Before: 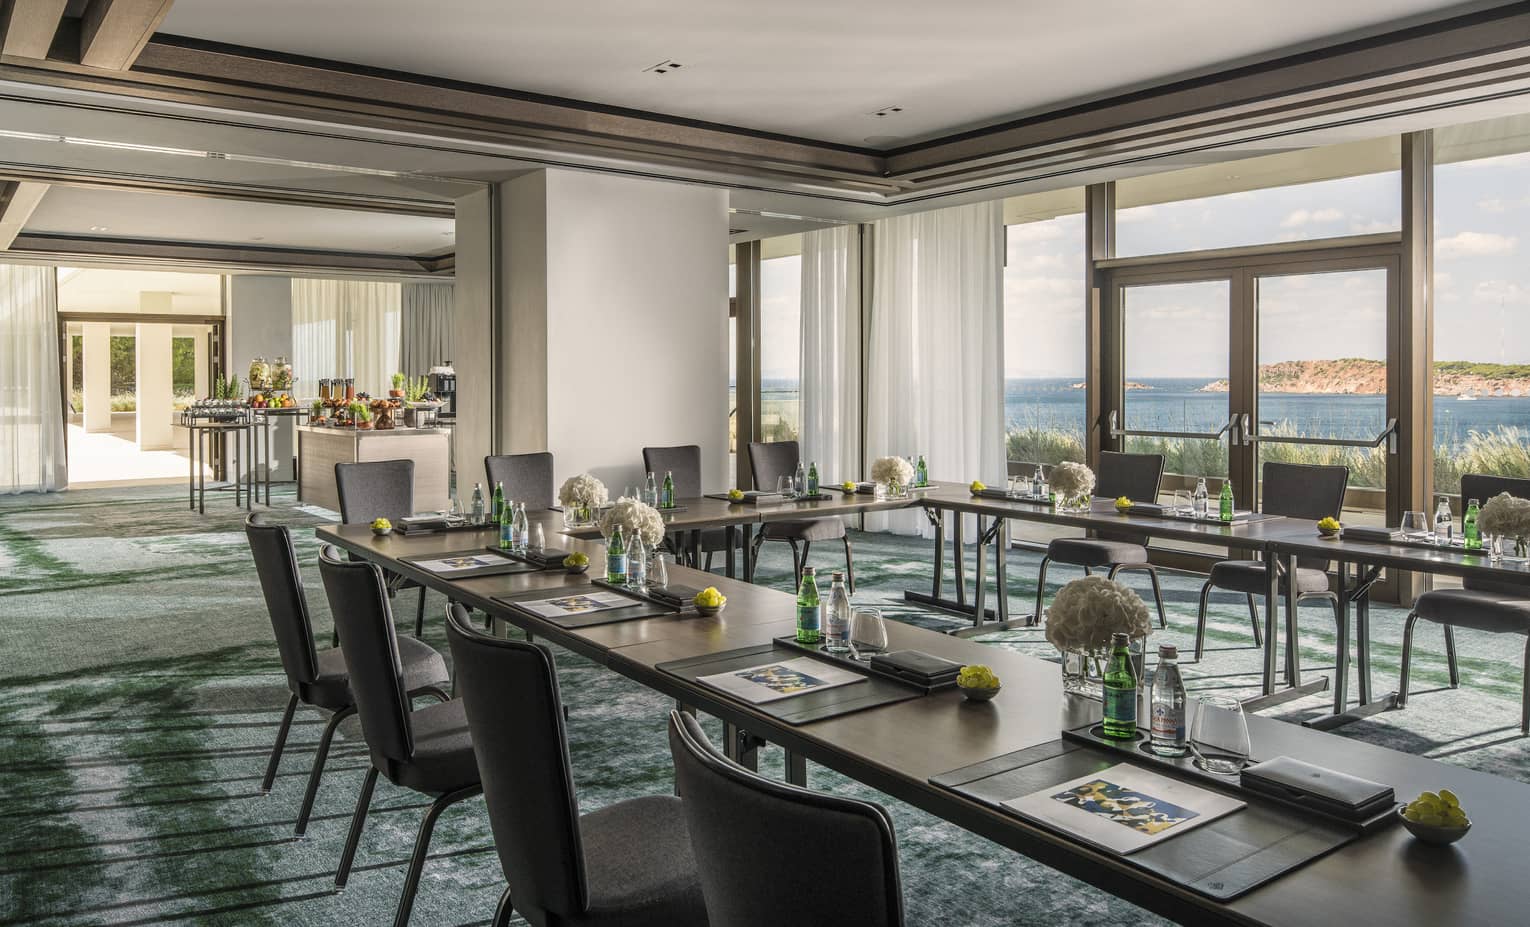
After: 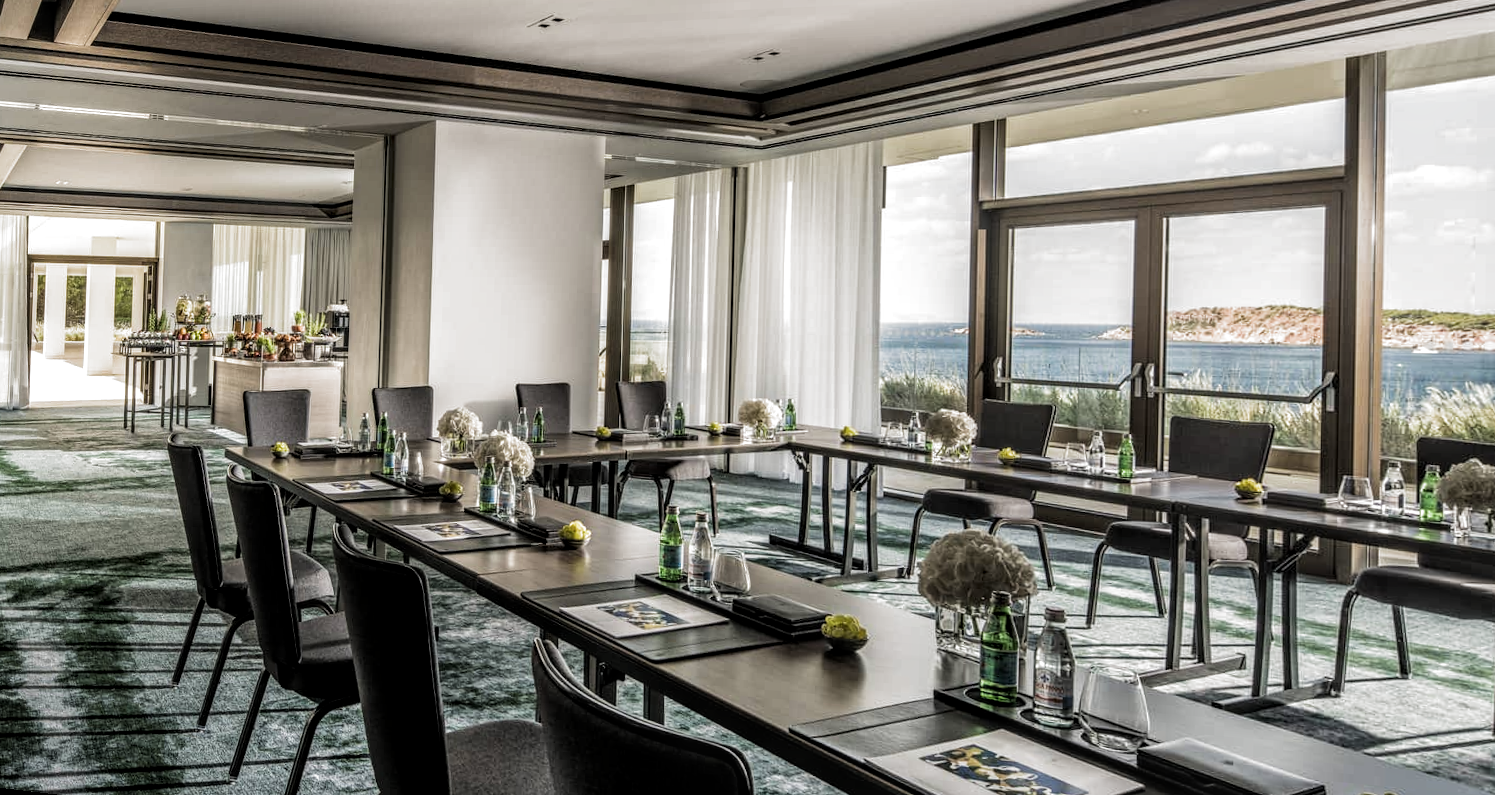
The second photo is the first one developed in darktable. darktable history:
shadows and highlights: shadows 37.27, highlights -28.18, soften with gaussian
filmic rgb: black relative exposure -8.2 EV, white relative exposure 2.2 EV, threshold 3 EV, hardness 7.11, latitude 75%, contrast 1.325, highlights saturation mix -2%, shadows ↔ highlights balance 30%, preserve chrominance RGB euclidean norm, color science v5 (2021), contrast in shadows safe, contrast in highlights safe, enable highlight reconstruction true
rotate and perspective: rotation 1.69°, lens shift (vertical) -0.023, lens shift (horizontal) -0.291, crop left 0.025, crop right 0.988, crop top 0.092, crop bottom 0.842
local contrast: on, module defaults
